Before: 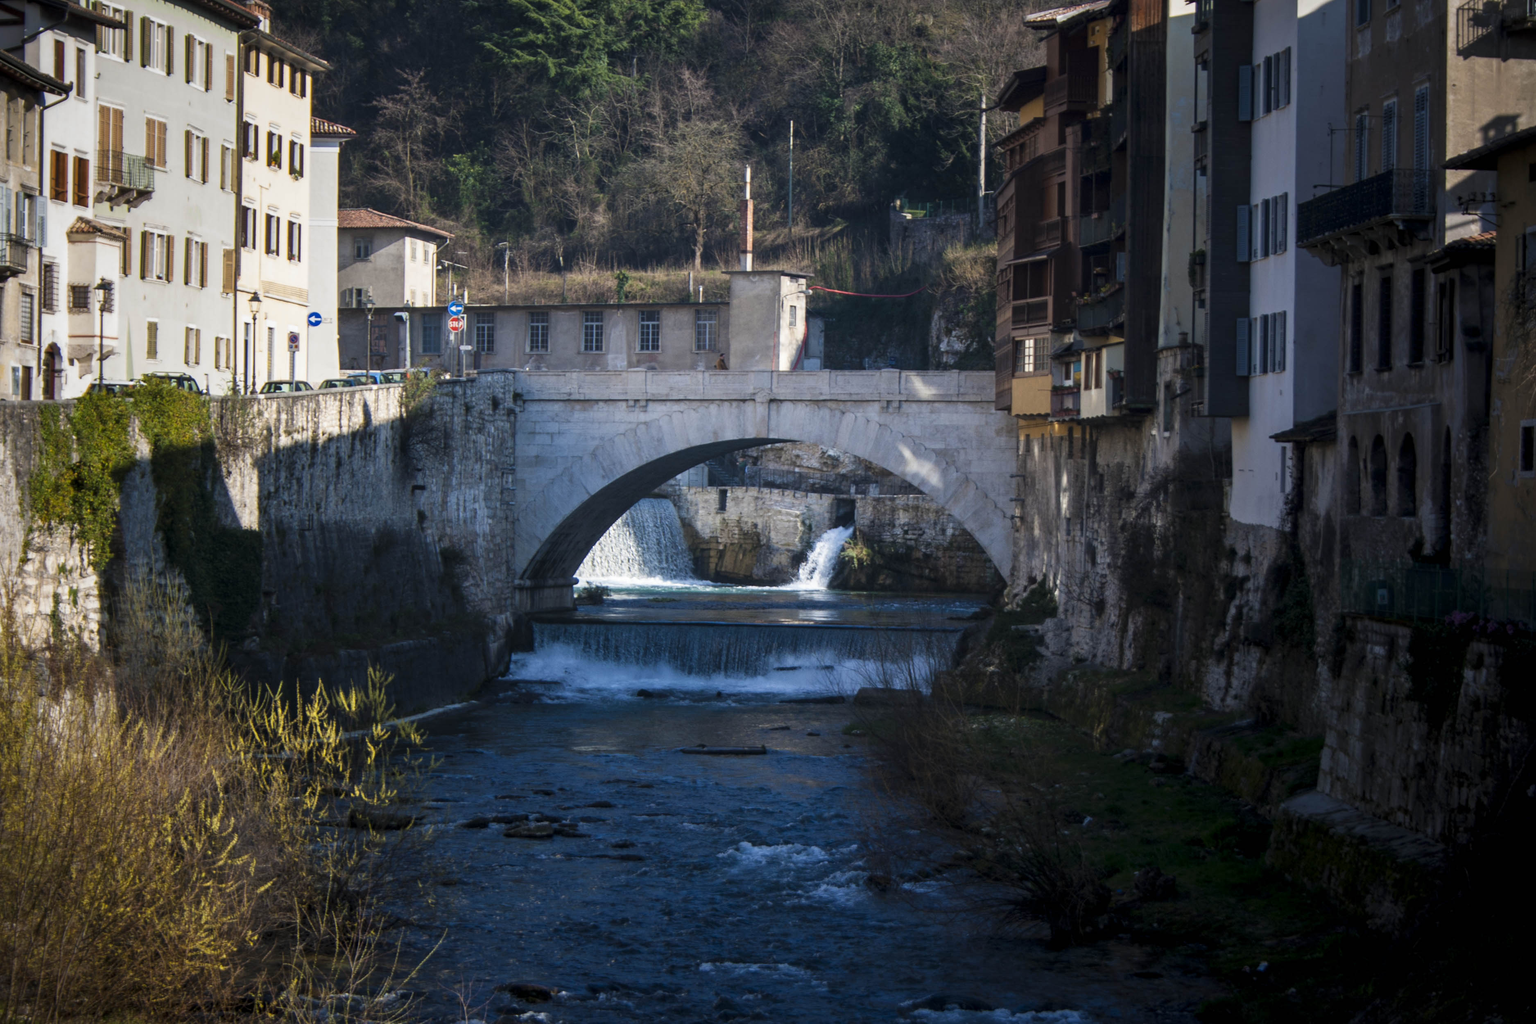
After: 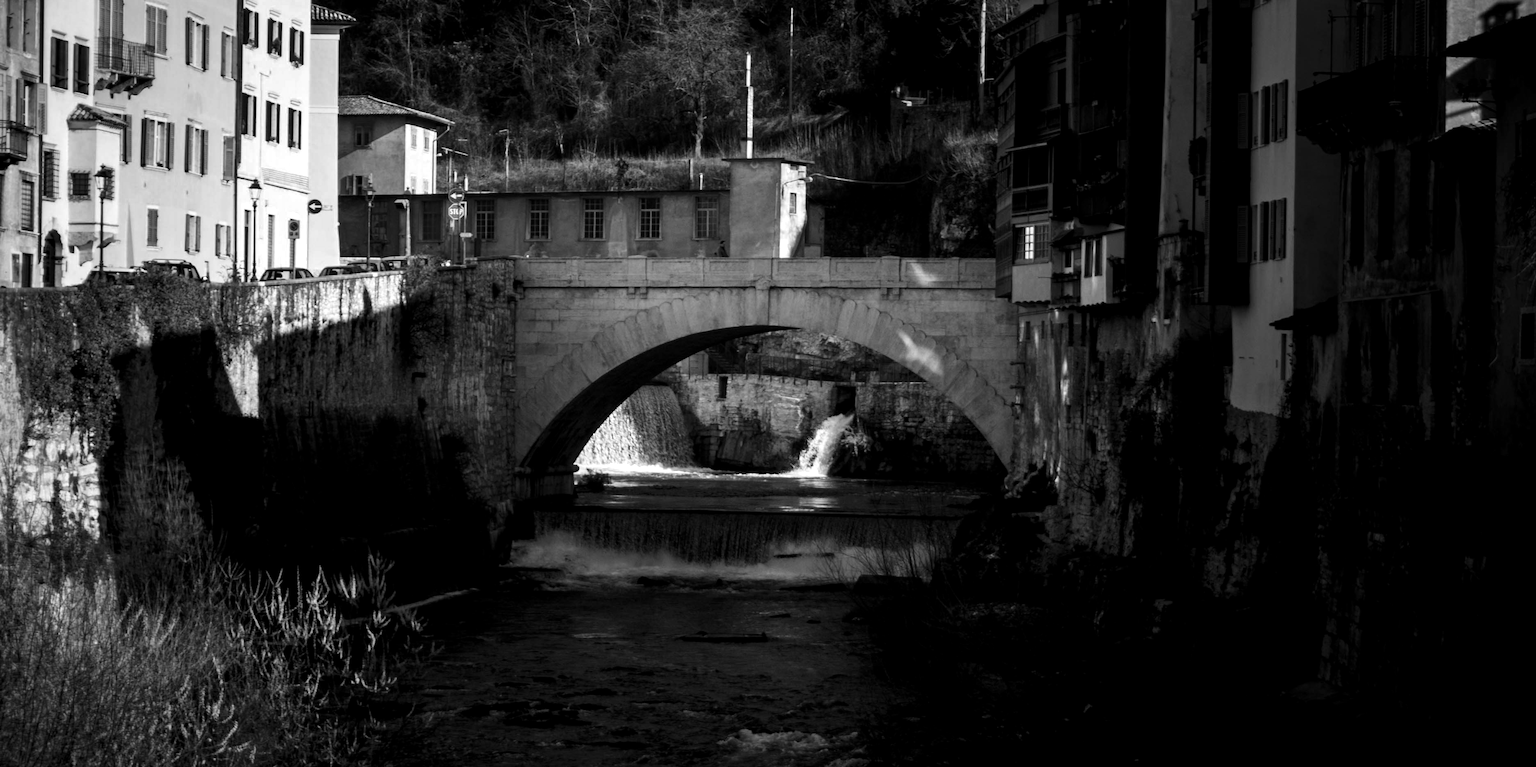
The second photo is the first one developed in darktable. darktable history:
crop: top 11.038%, bottom 13.962%
color zones: curves: ch0 [(0.004, 0.588) (0.116, 0.636) (0.259, 0.476) (0.423, 0.464) (0.75, 0.5)]; ch1 [(0, 0) (0.143, 0) (0.286, 0) (0.429, 0) (0.571, 0) (0.714, 0) (0.857, 0)]
levels: levels [0.101, 0.578, 0.953]
